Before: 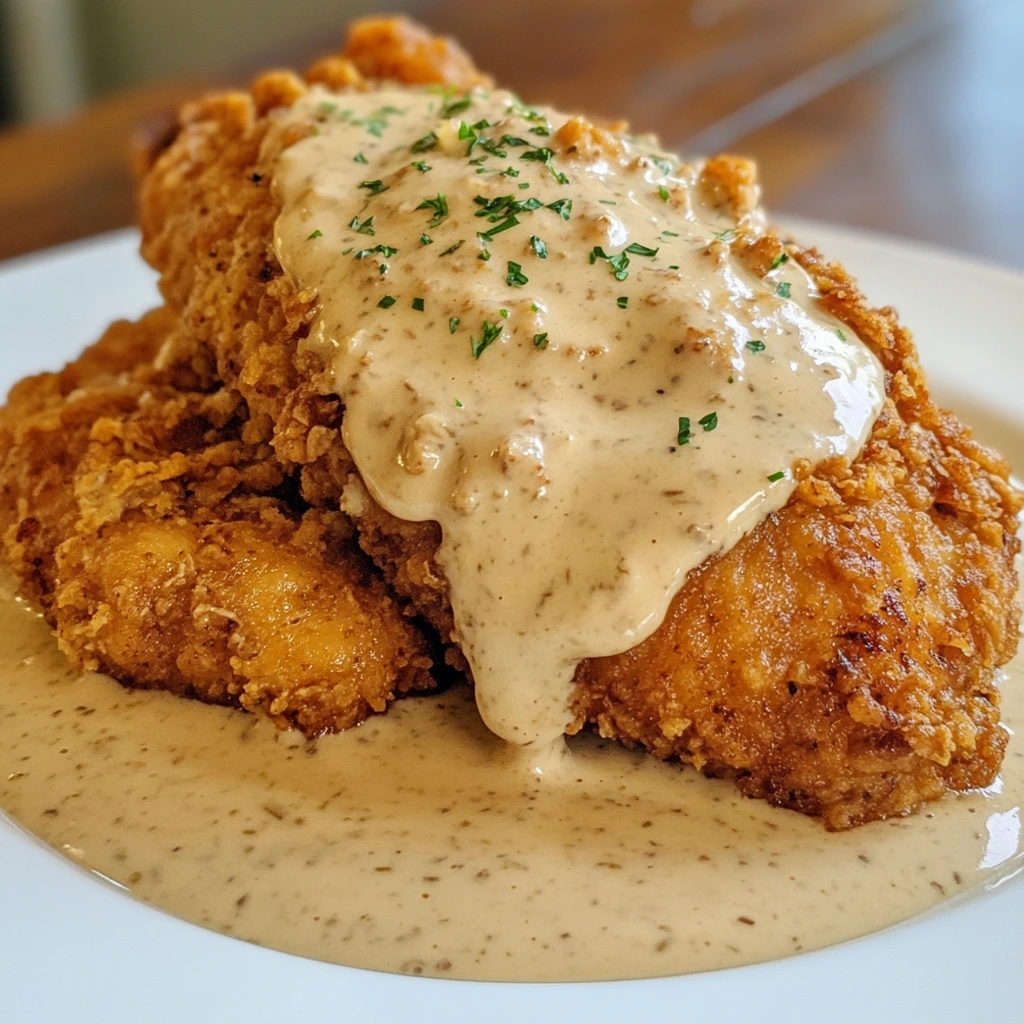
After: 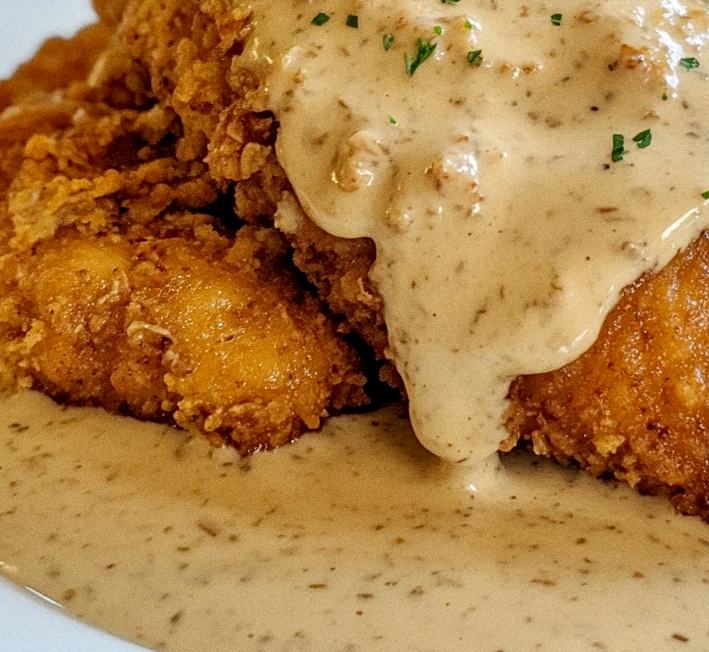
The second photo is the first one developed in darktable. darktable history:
grain: coarseness 0.09 ISO
exposure: black level correction 0.004, exposure 0.014 EV, compensate highlight preservation false
crop: left 6.488%, top 27.668%, right 24.183%, bottom 8.656%
